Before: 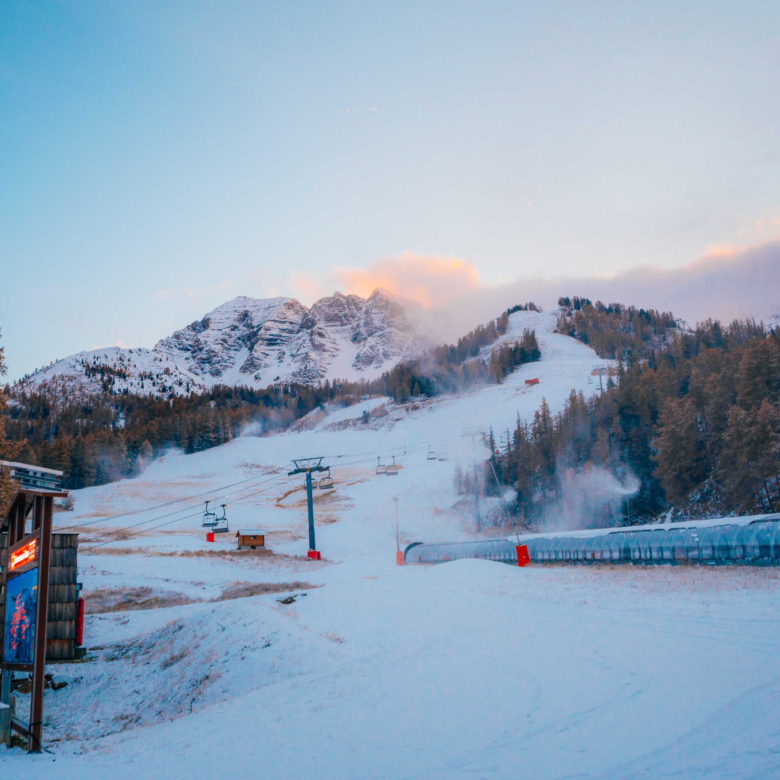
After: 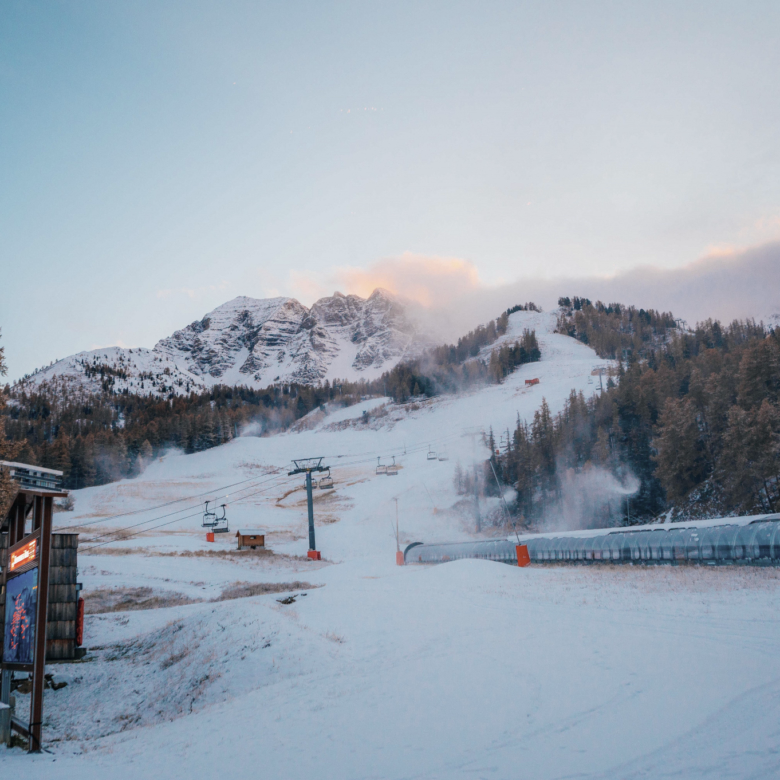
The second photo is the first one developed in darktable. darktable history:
color correction: highlights b* -0.054, saturation 0.61
